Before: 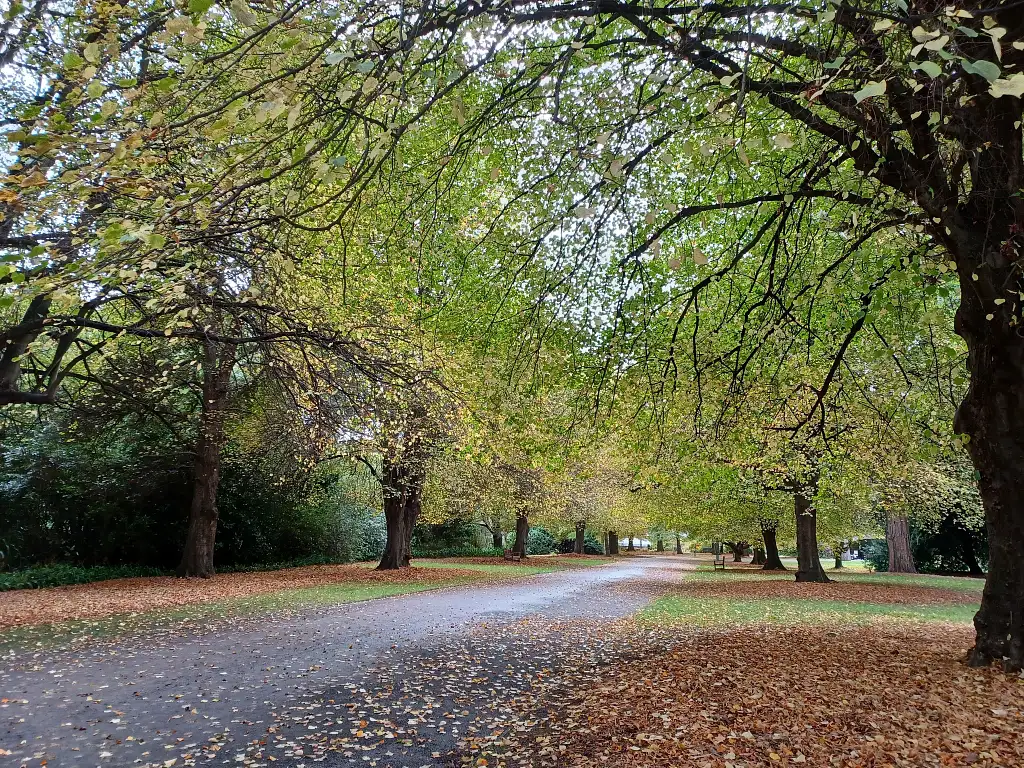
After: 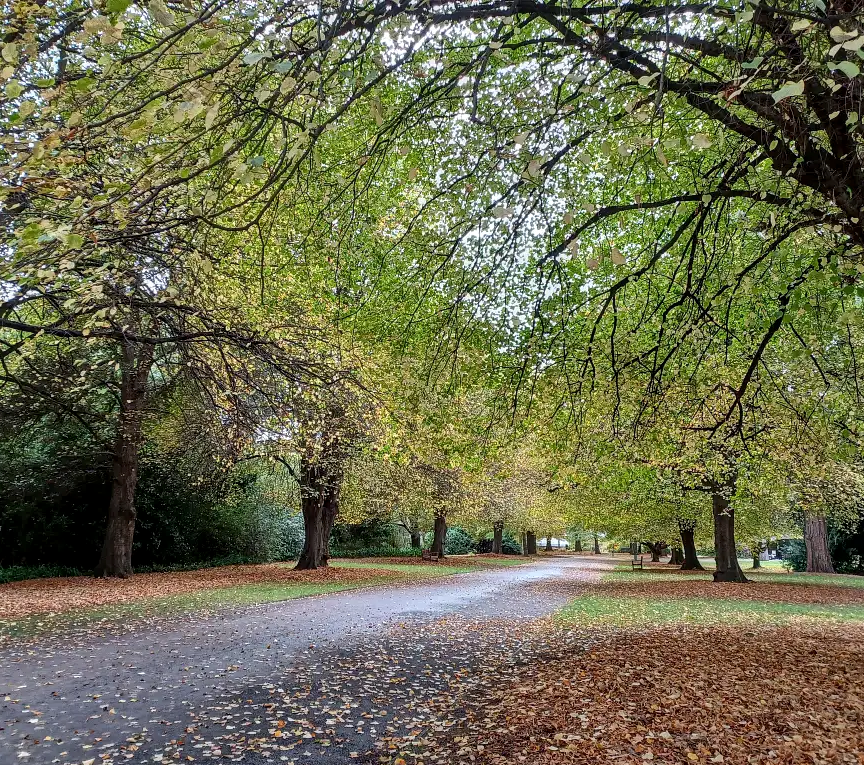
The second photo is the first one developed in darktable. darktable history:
crop: left 8.026%, right 7.374%
local contrast: on, module defaults
